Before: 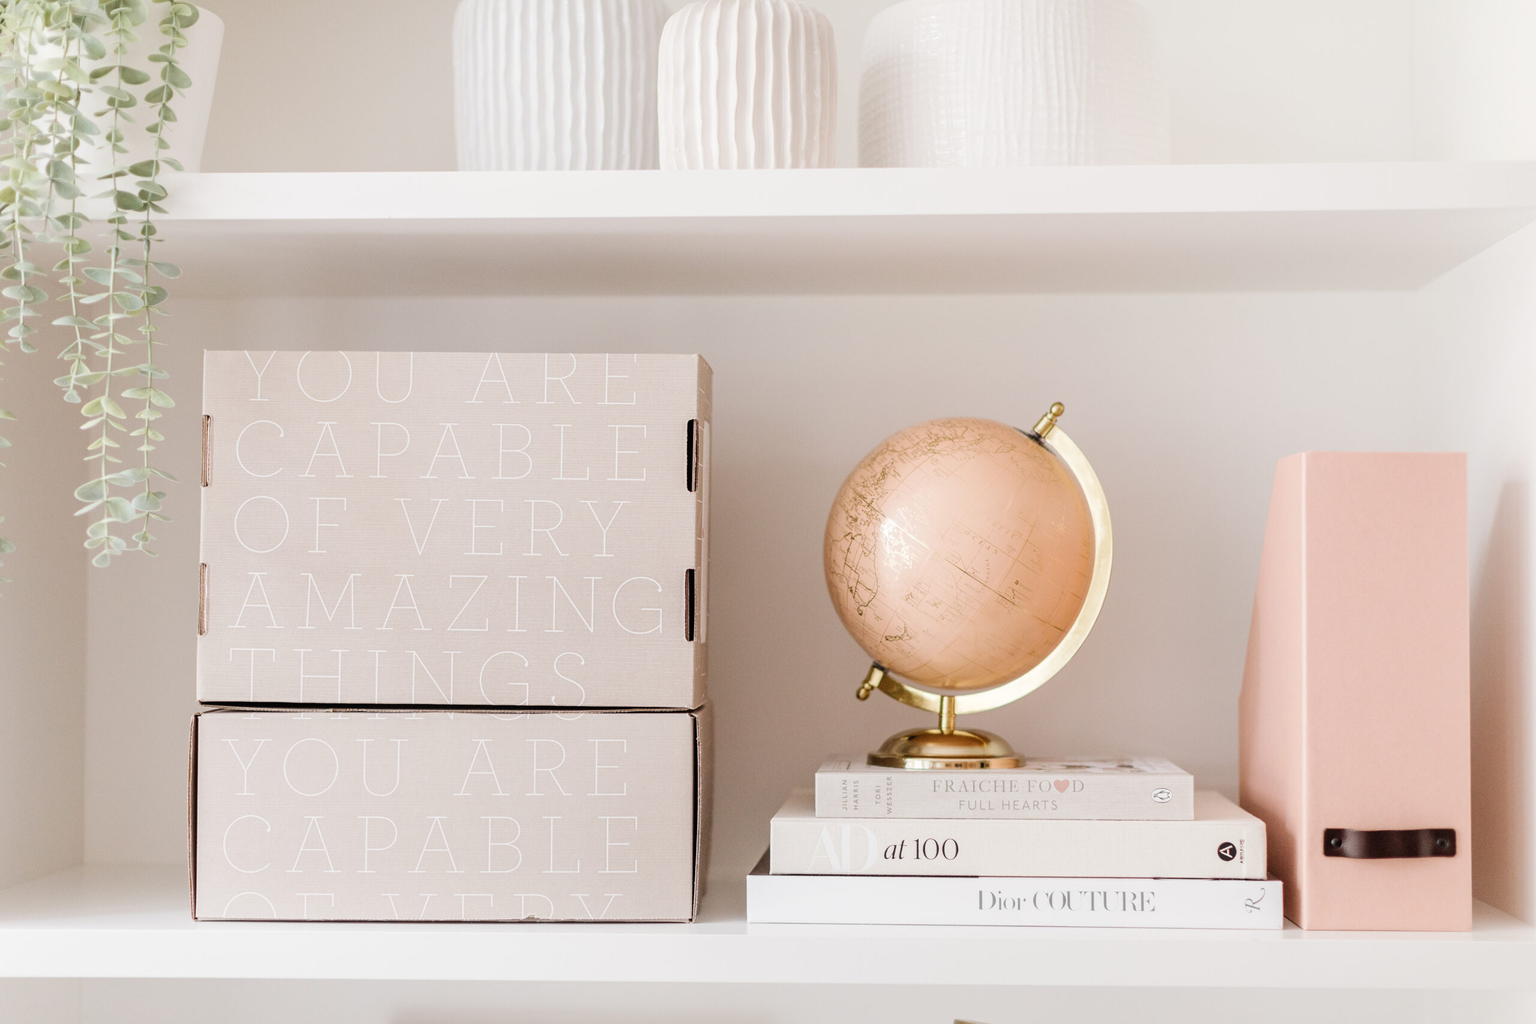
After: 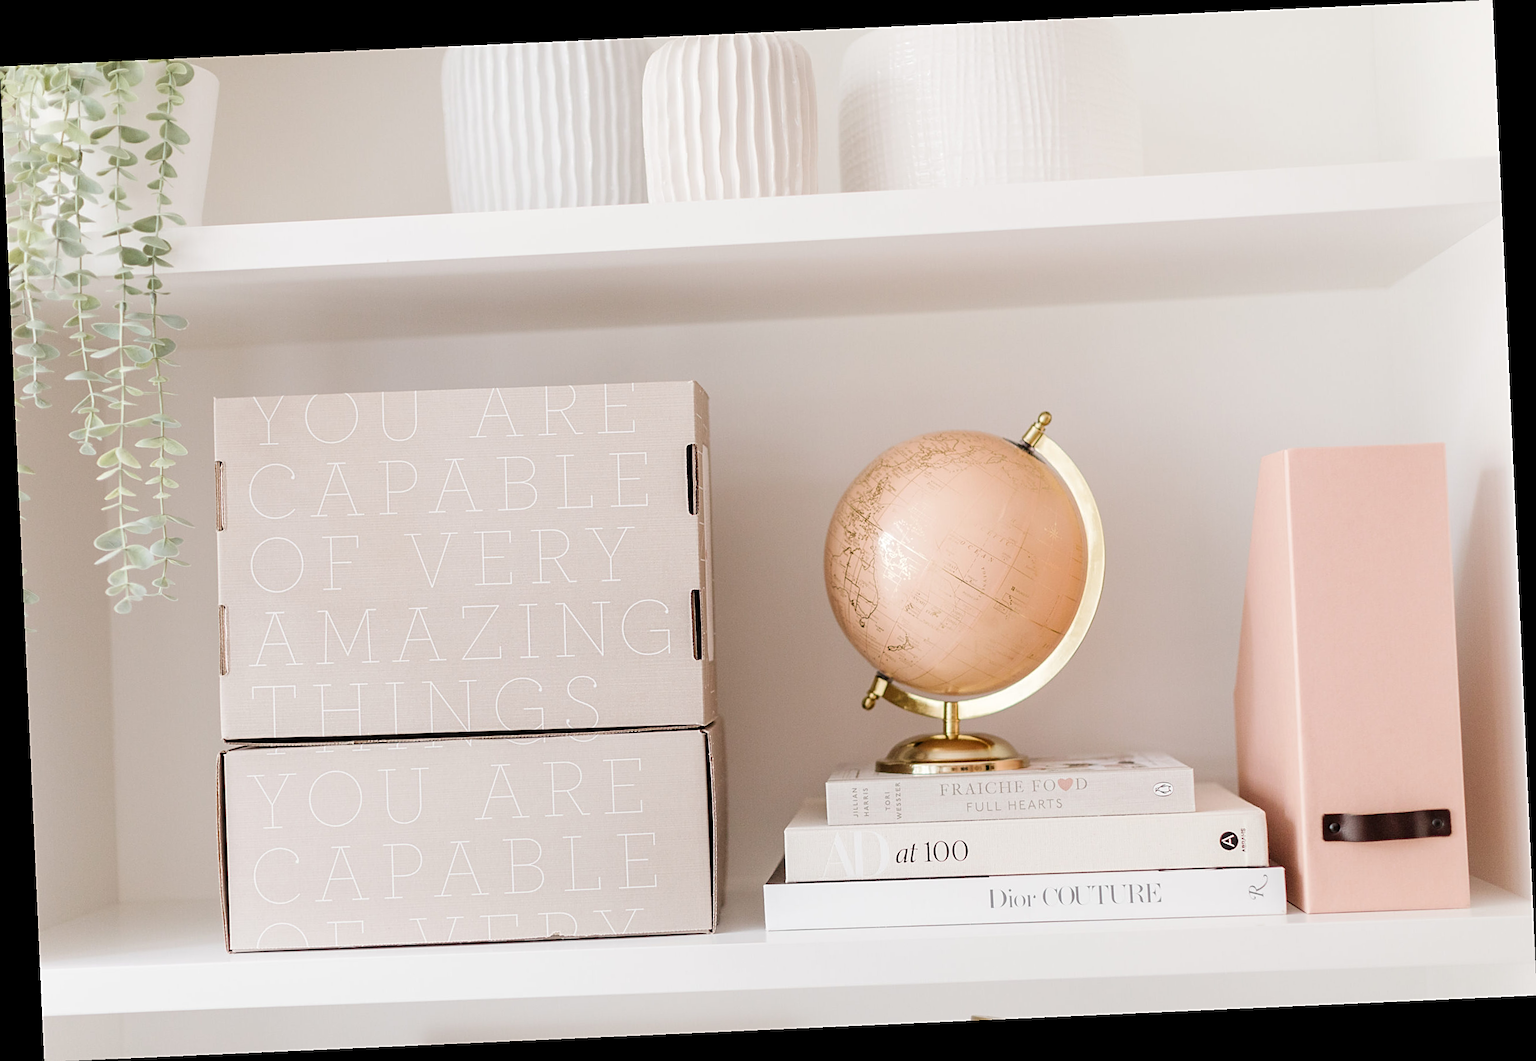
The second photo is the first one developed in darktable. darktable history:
rotate and perspective: rotation -2.56°, automatic cropping off
sharpen: on, module defaults
